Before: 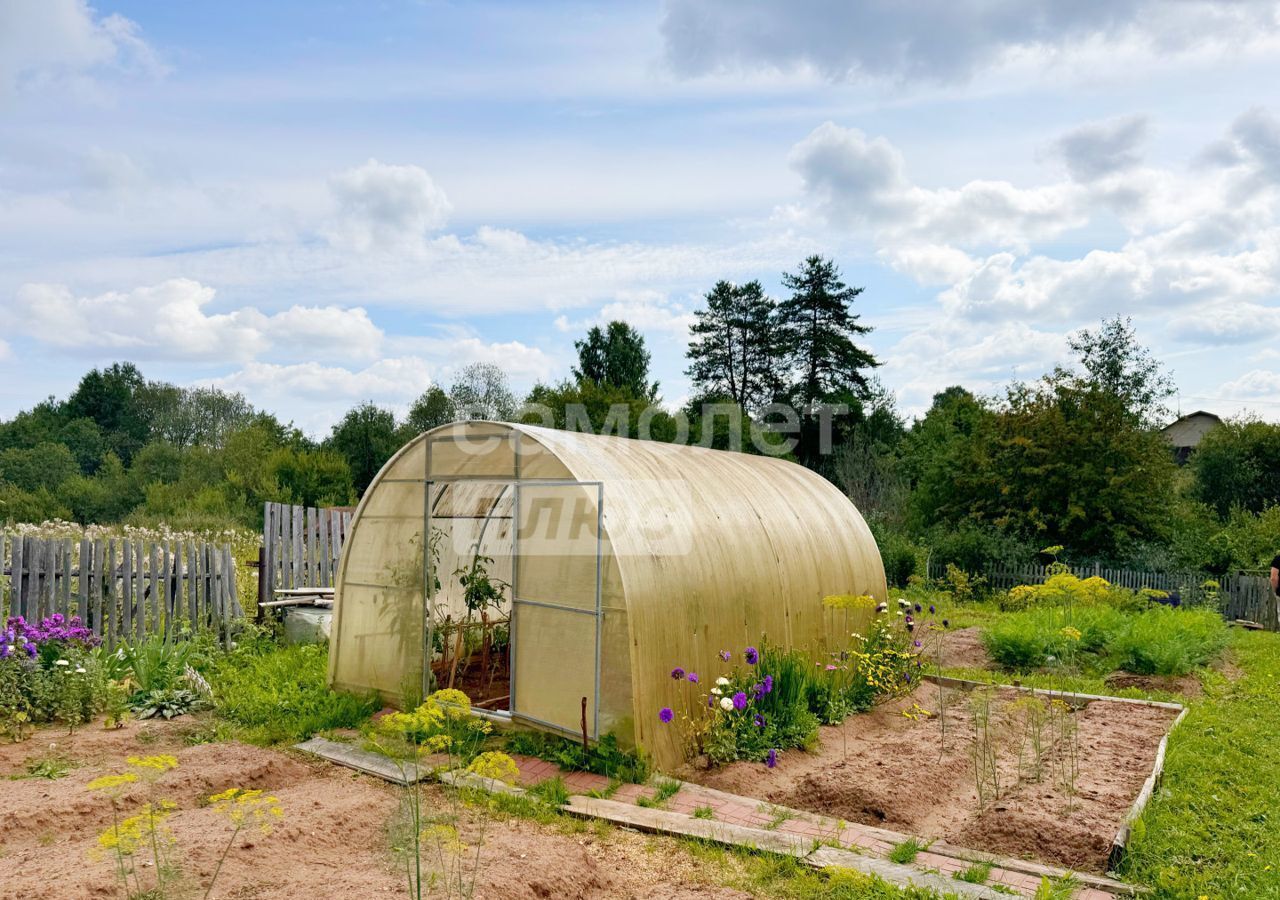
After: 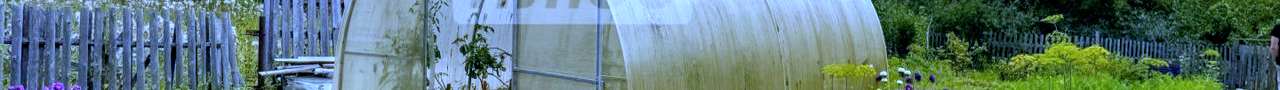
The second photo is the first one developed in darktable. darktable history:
white balance: red 0.766, blue 1.537
local contrast: on, module defaults
crop and rotate: top 59.084%, bottom 30.916%
